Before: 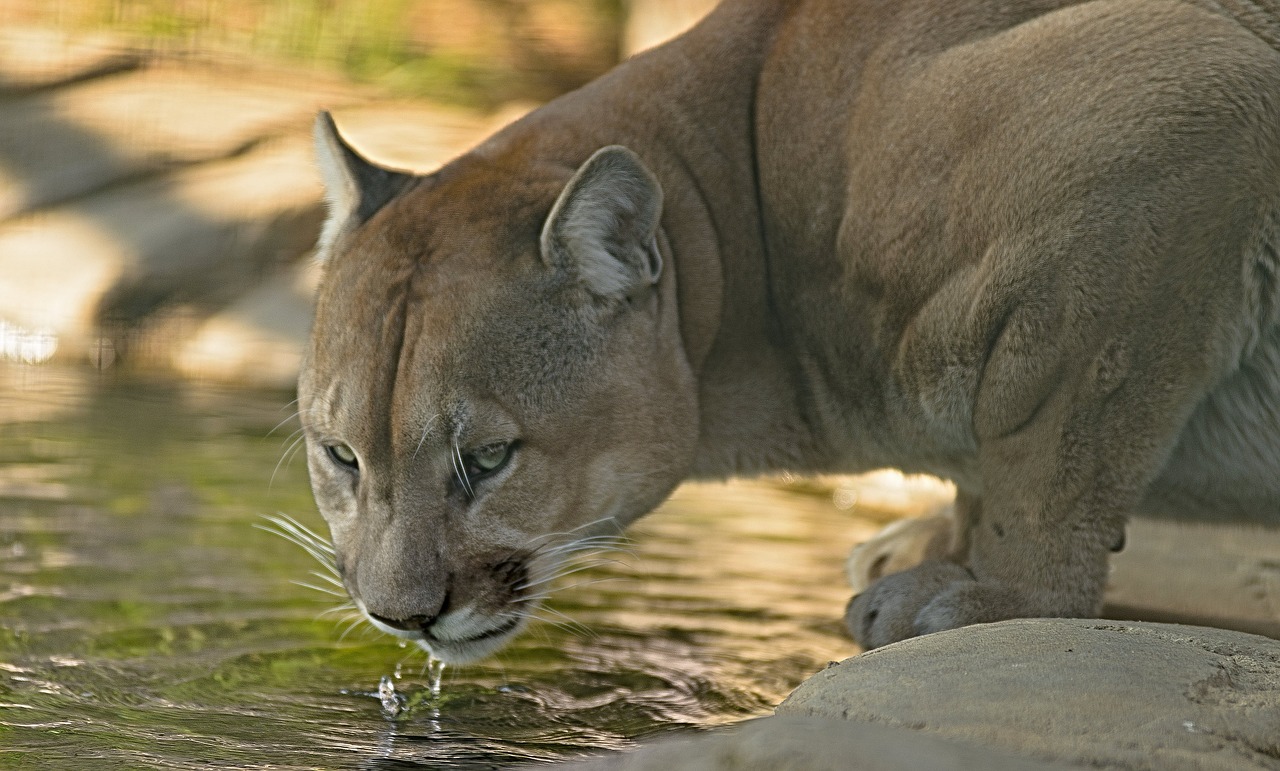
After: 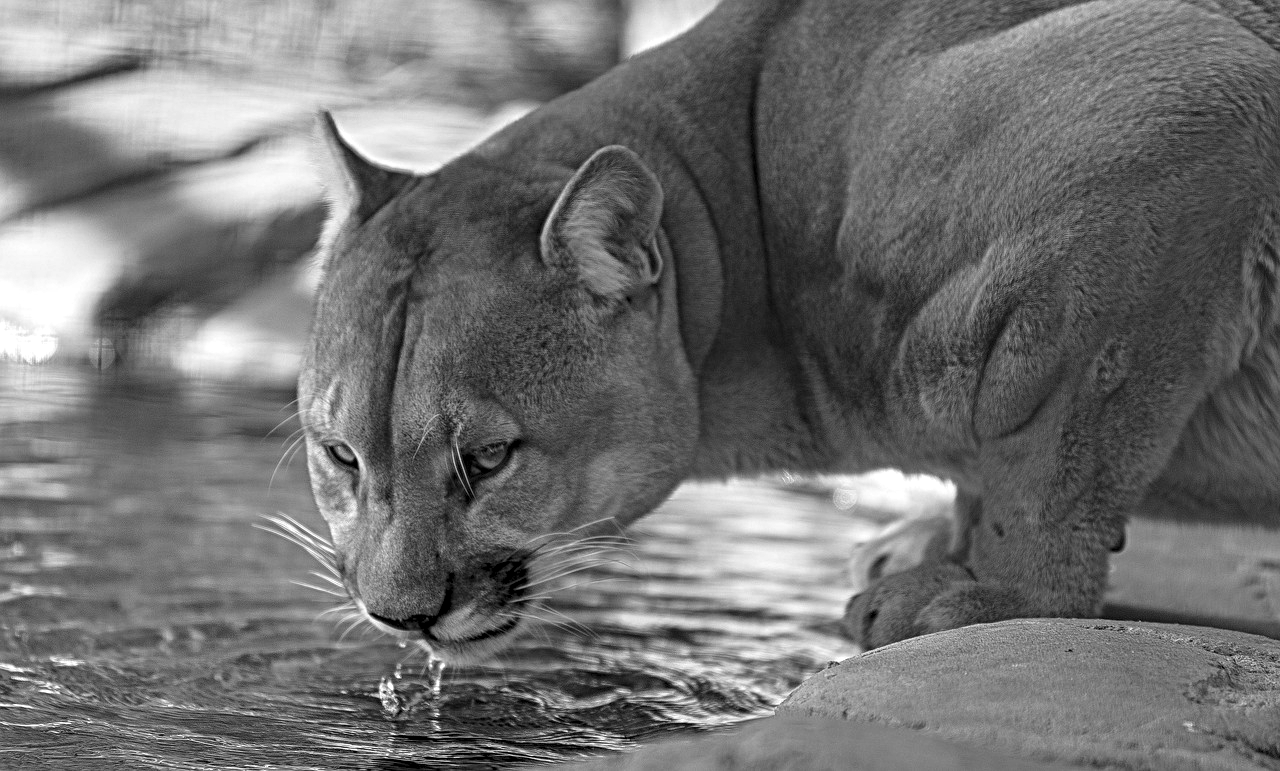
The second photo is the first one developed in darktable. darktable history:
local contrast: detail 150%
monochrome: on, module defaults
